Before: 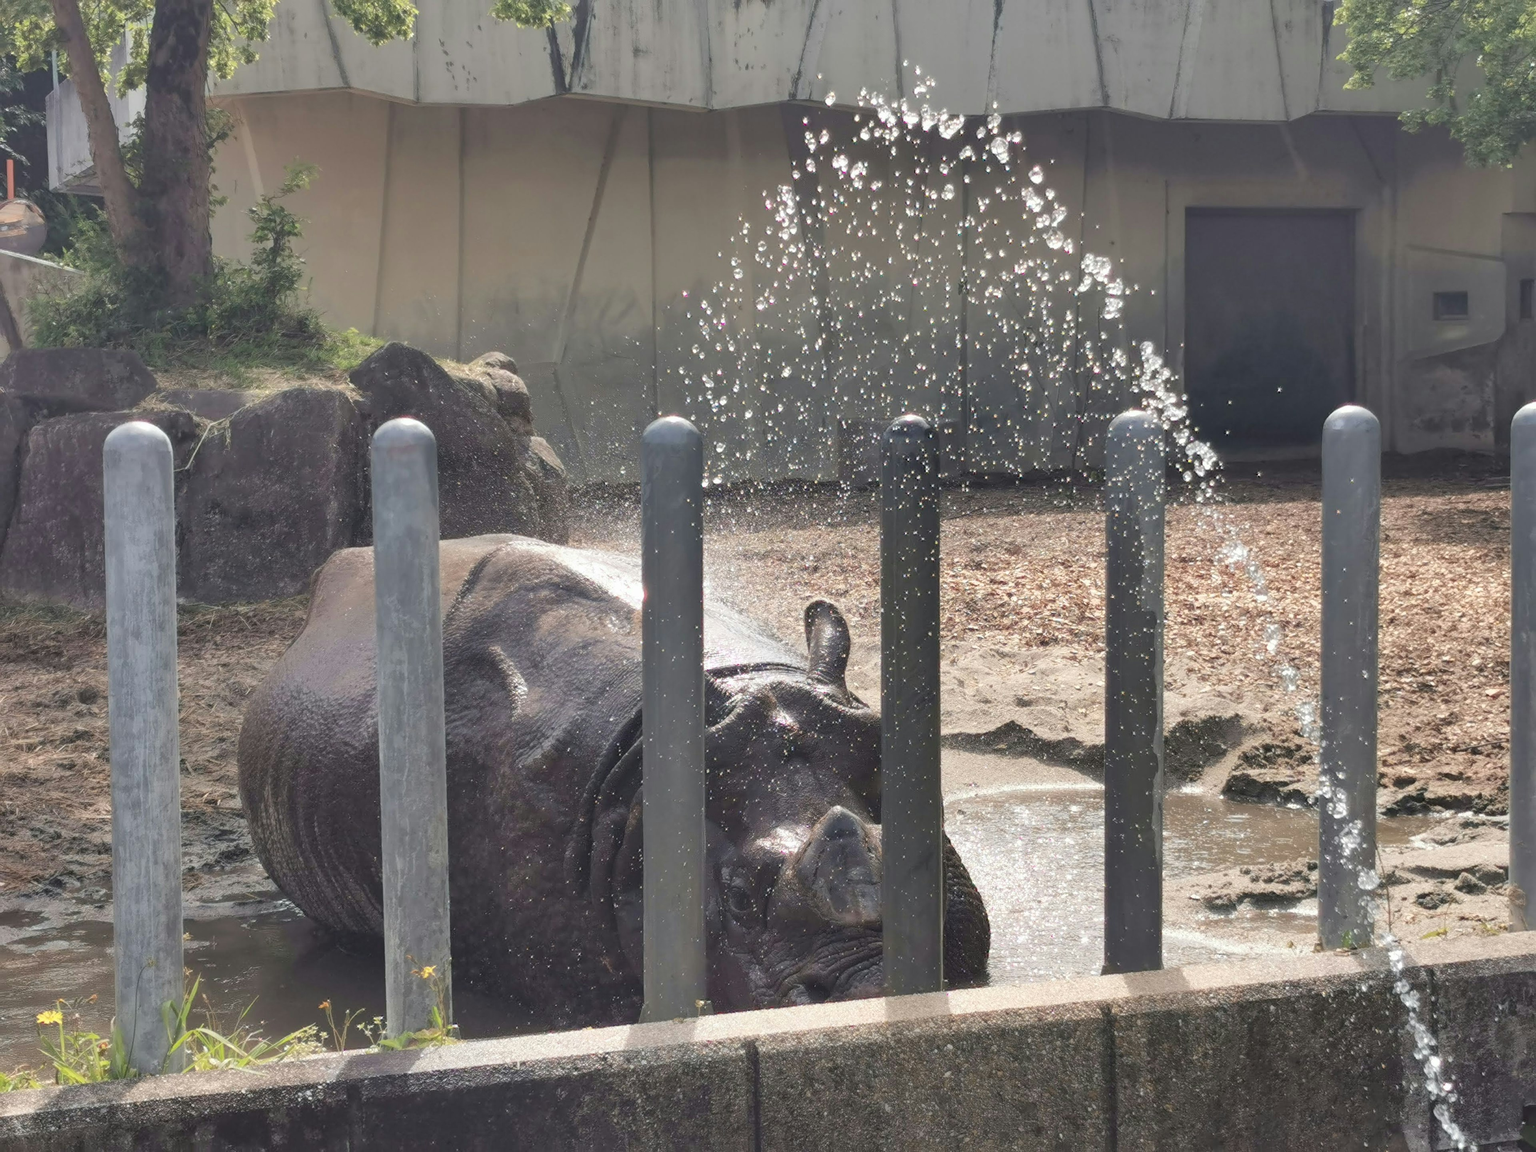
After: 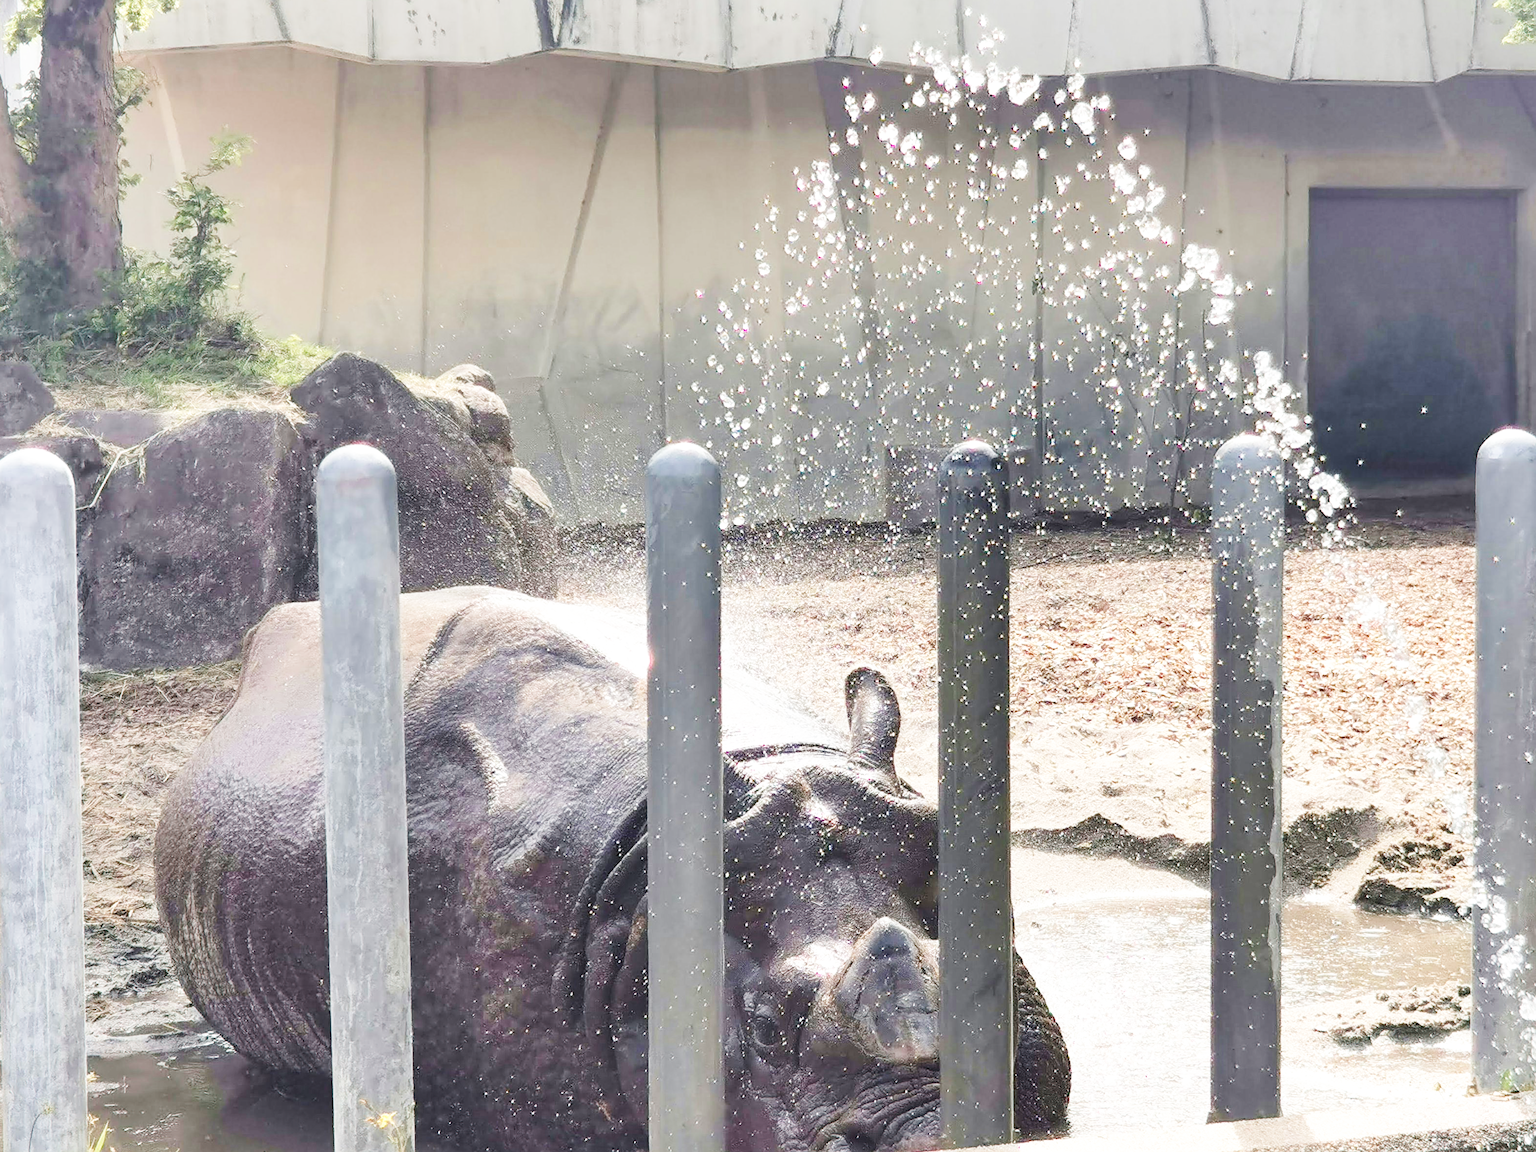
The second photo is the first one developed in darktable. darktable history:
lens correction: scale 1, crop 1, focal 35, aperture 7.1, distance 1000, camera "Canon EOS 6D", lens "Sigma 35mm f/1.4 DG HSM"
base curve: curves: ch0 [(0, 0.003) (0.001, 0.002) (0.006, 0.004) (0.02, 0.022) (0.048, 0.086) (0.094, 0.234) (0.162, 0.431) (0.258, 0.629) (0.385, 0.8) (0.548, 0.918) (0.751, 0.988) (1, 1)], preserve colors none
sharpen: on, module defaults
contrast brightness saturation: contrast 0.05
crop and rotate: left 7.196%, top 4.574%, right 10.605%, bottom 13.178%
